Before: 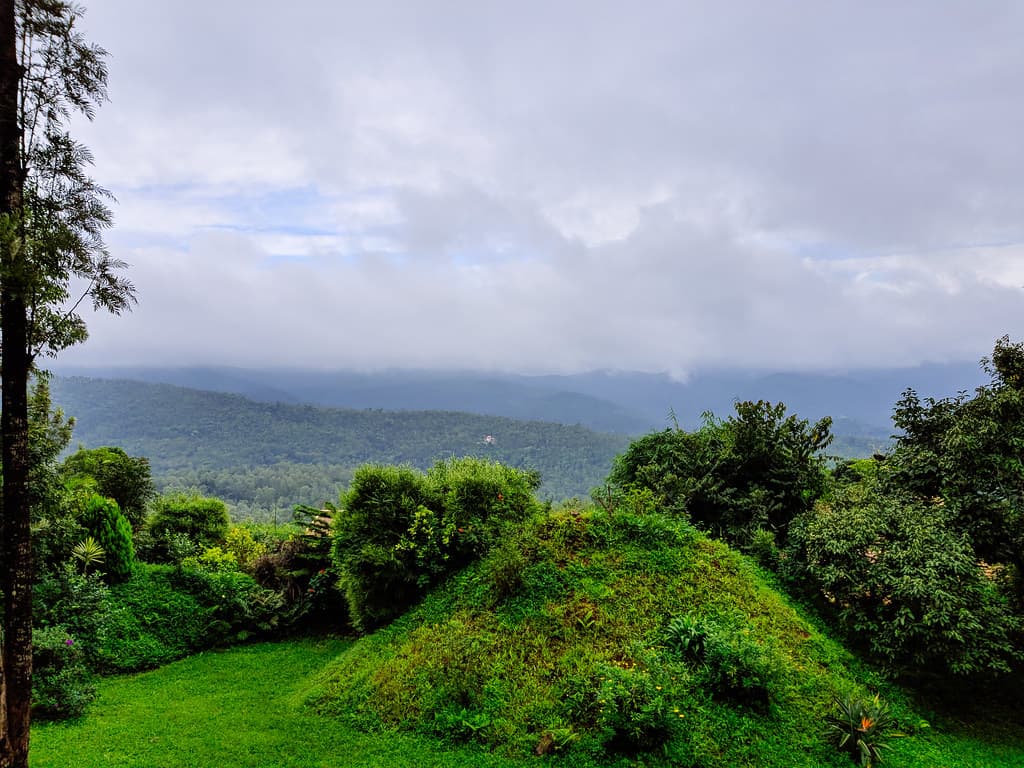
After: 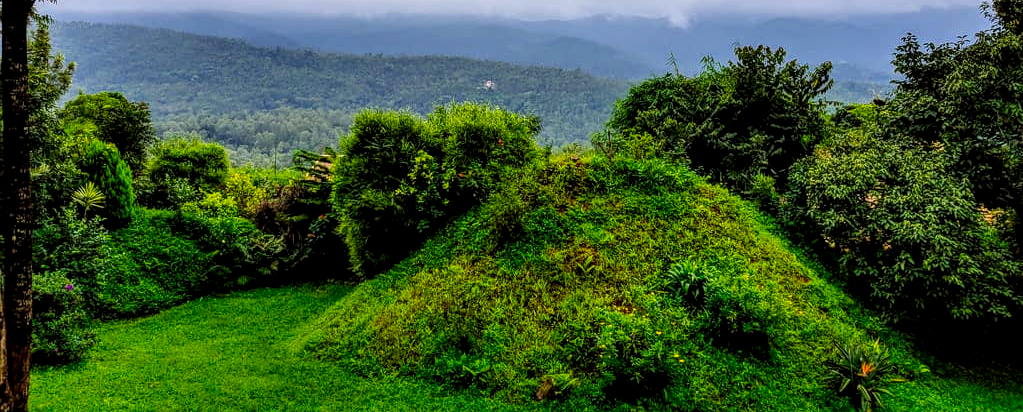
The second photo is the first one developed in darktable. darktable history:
crop and rotate: top 46.237%
local contrast: detail 144%
color balance rgb: perceptual saturation grading › global saturation 30%, global vibrance 10%
